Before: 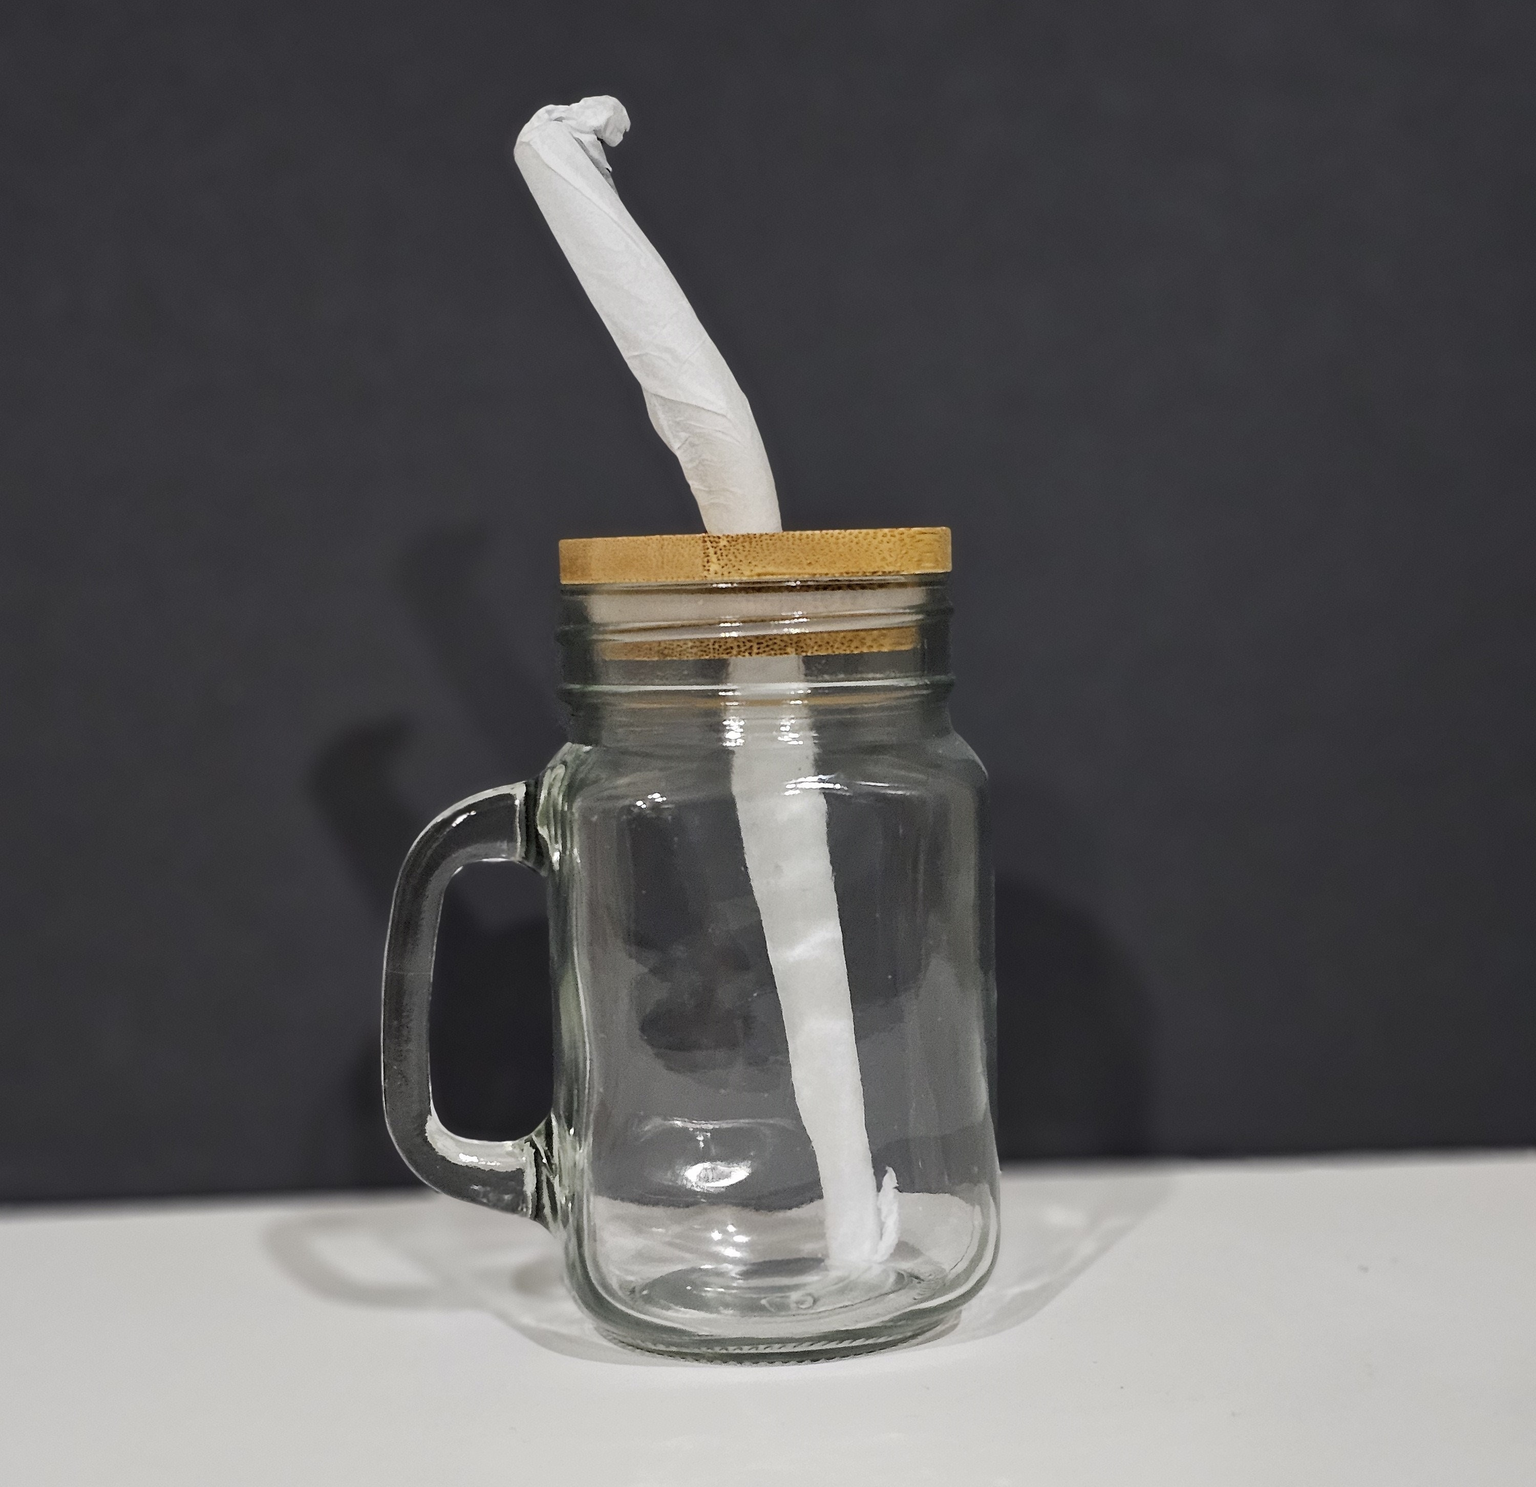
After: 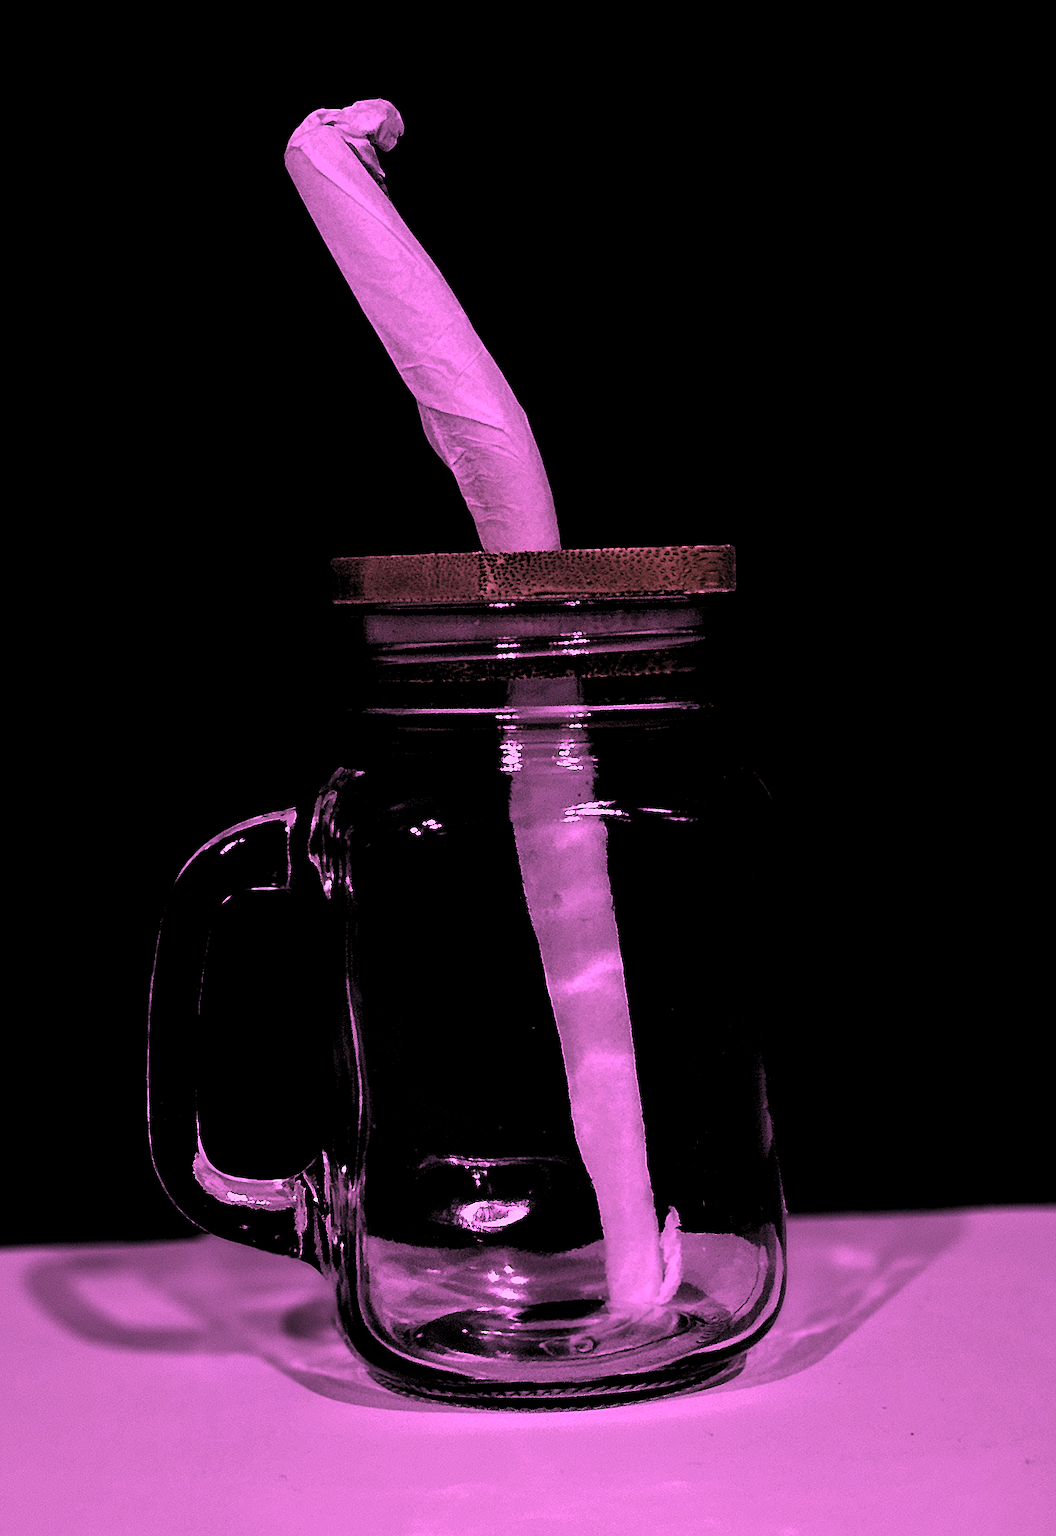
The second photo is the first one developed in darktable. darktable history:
crop and rotate: left 15.594%, right 17.789%
color calibration: illuminant custom, x 0.263, y 0.52, temperature 7036.68 K
levels: levels [0.514, 0.759, 1]
sharpen: on, module defaults
